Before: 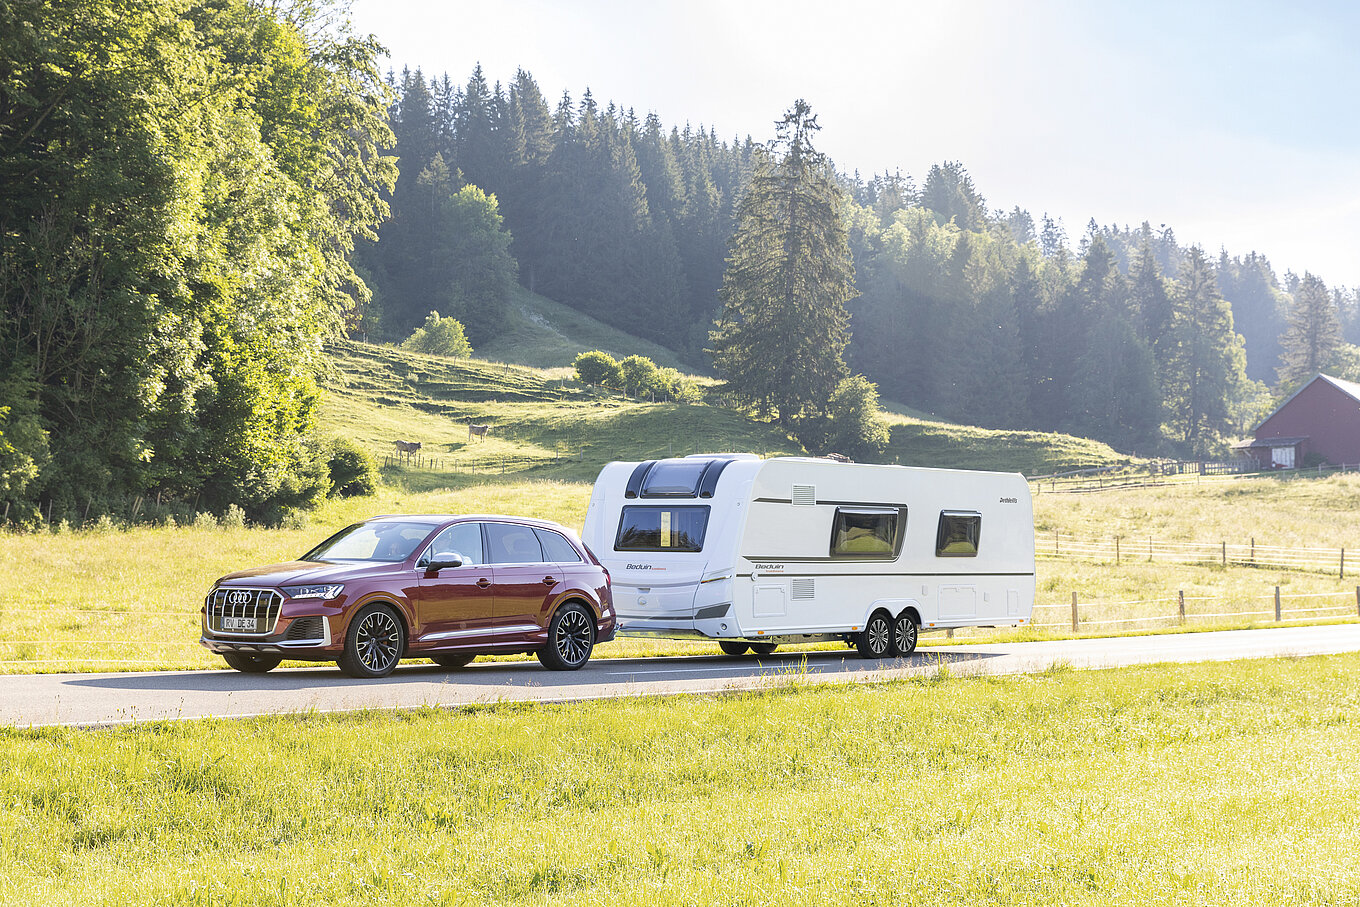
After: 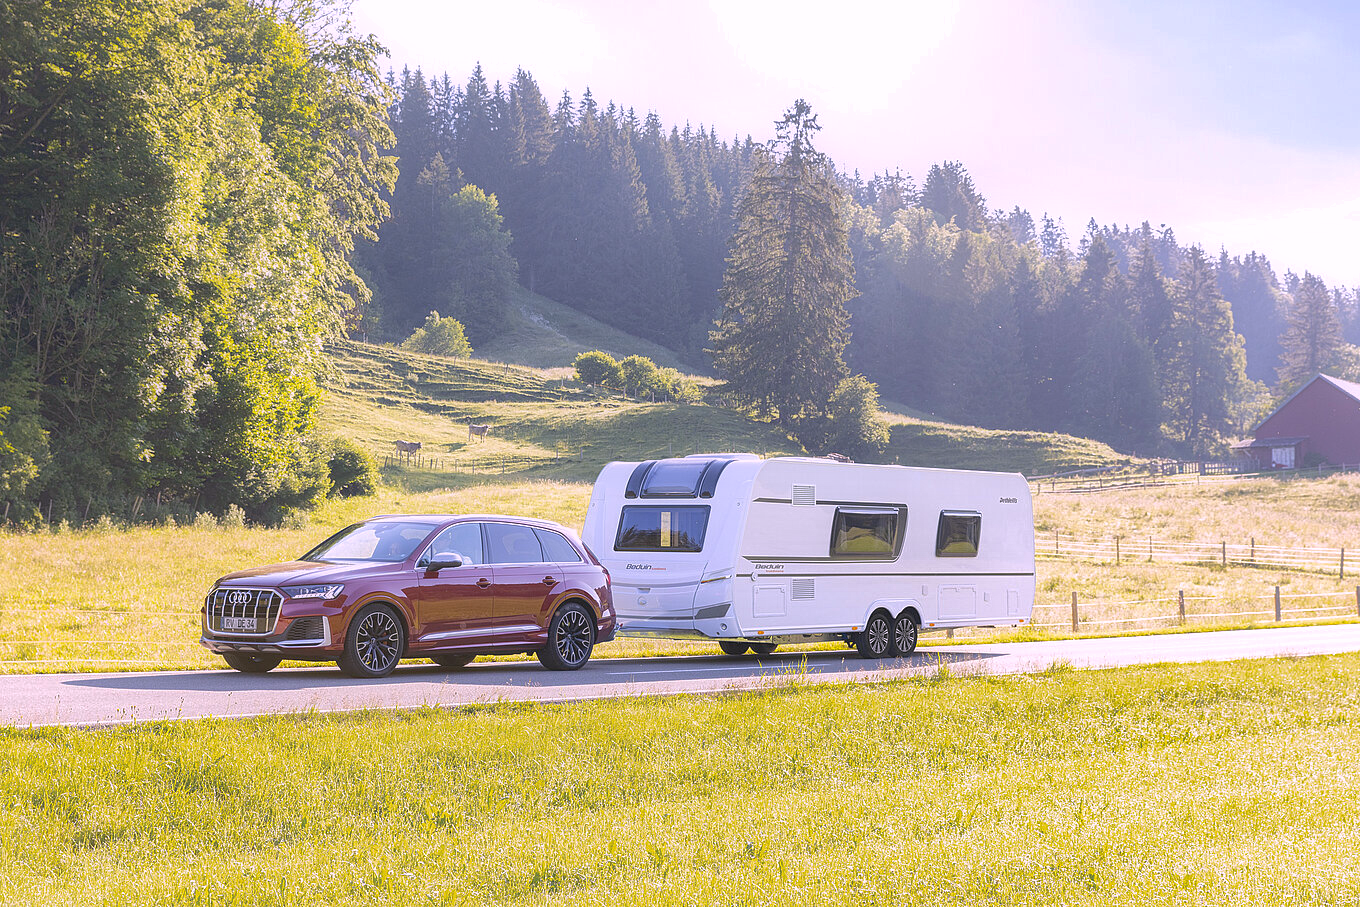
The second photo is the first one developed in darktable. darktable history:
shadows and highlights: on, module defaults
white balance: red 1.066, blue 1.119
contrast equalizer: y [[0.5, 0.486, 0.447, 0.446, 0.489, 0.5], [0.5 ×6], [0.5 ×6], [0 ×6], [0 ×6]]
